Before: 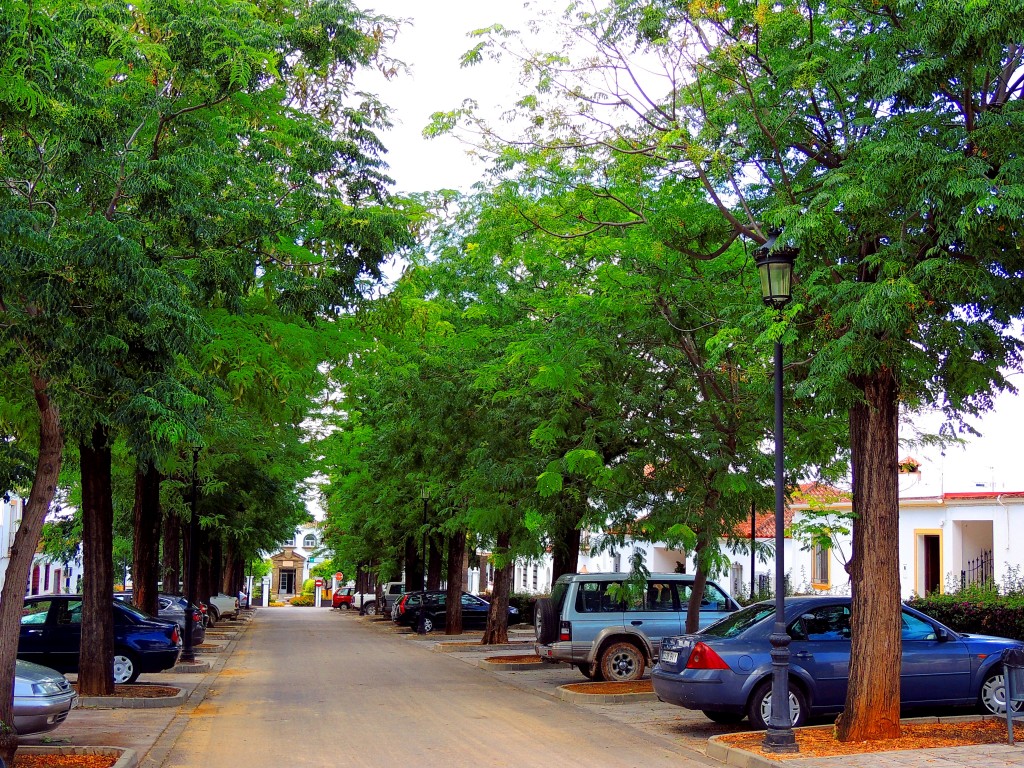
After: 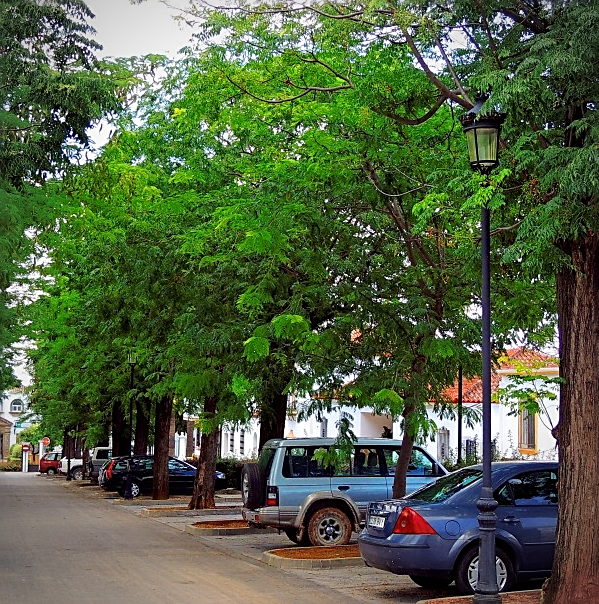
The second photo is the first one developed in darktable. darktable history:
sharpen: on, module defaults
vignetting: unbound false
crop and rotate: left 28.64%, top 17.658%, right 12.782%, bottom 3.633%
